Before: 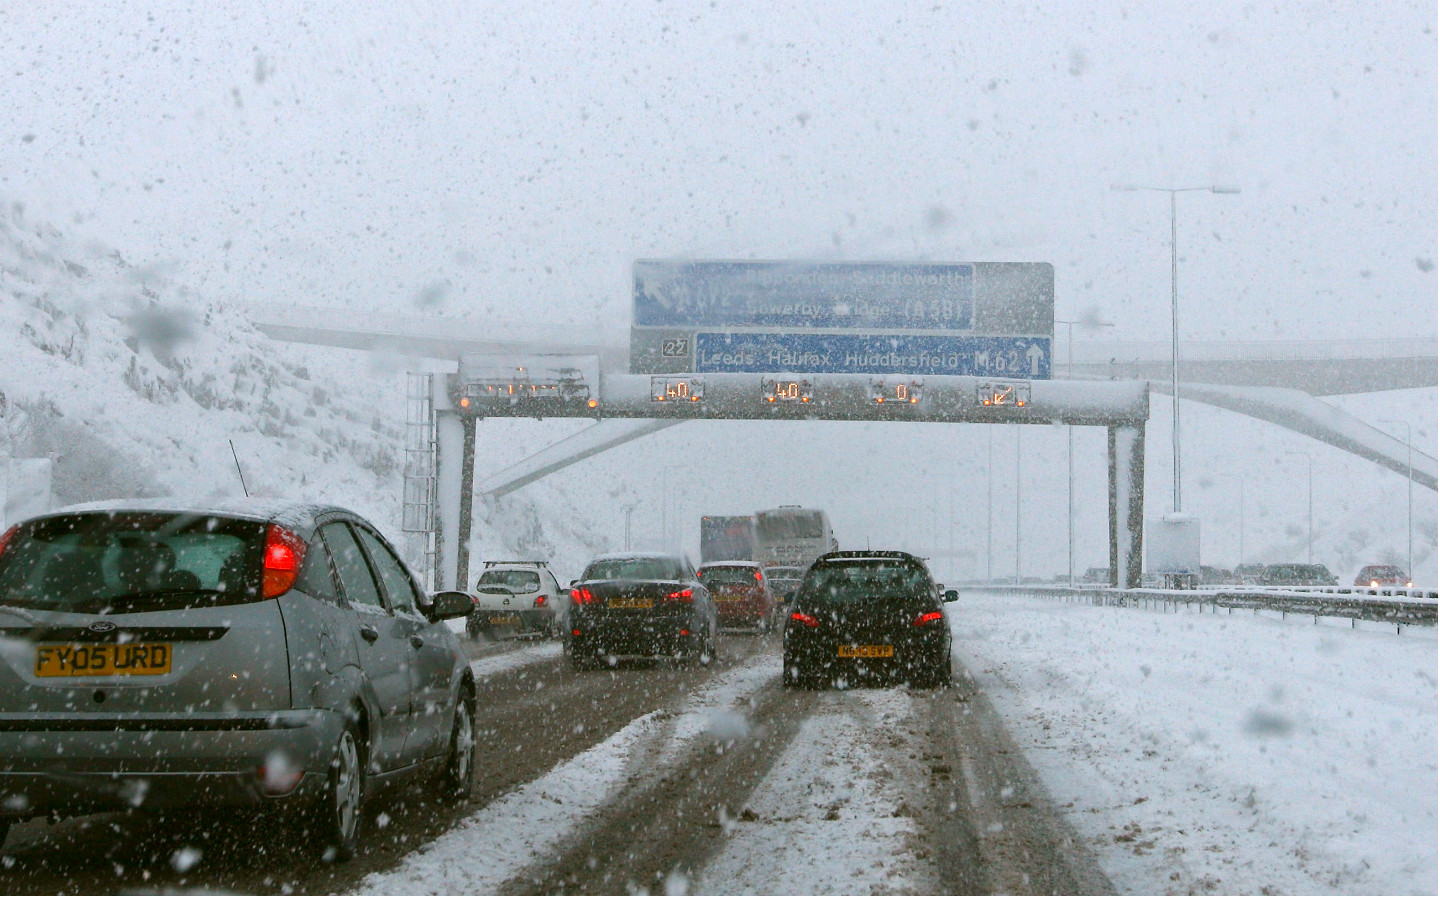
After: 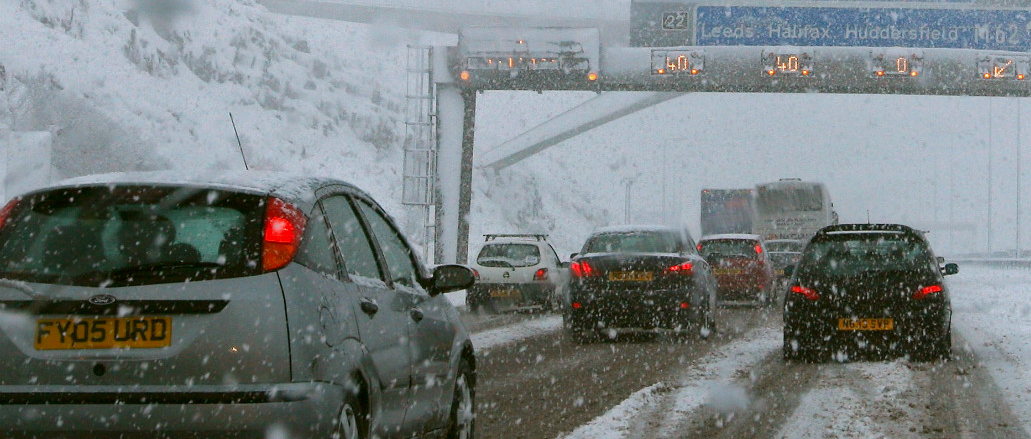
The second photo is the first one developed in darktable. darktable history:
shadows and highlights: shadows -20.48, white point adjustment -2.03, highlights -34.78
crop: top 36.467%, right 28.373%, bottom 14.526%
